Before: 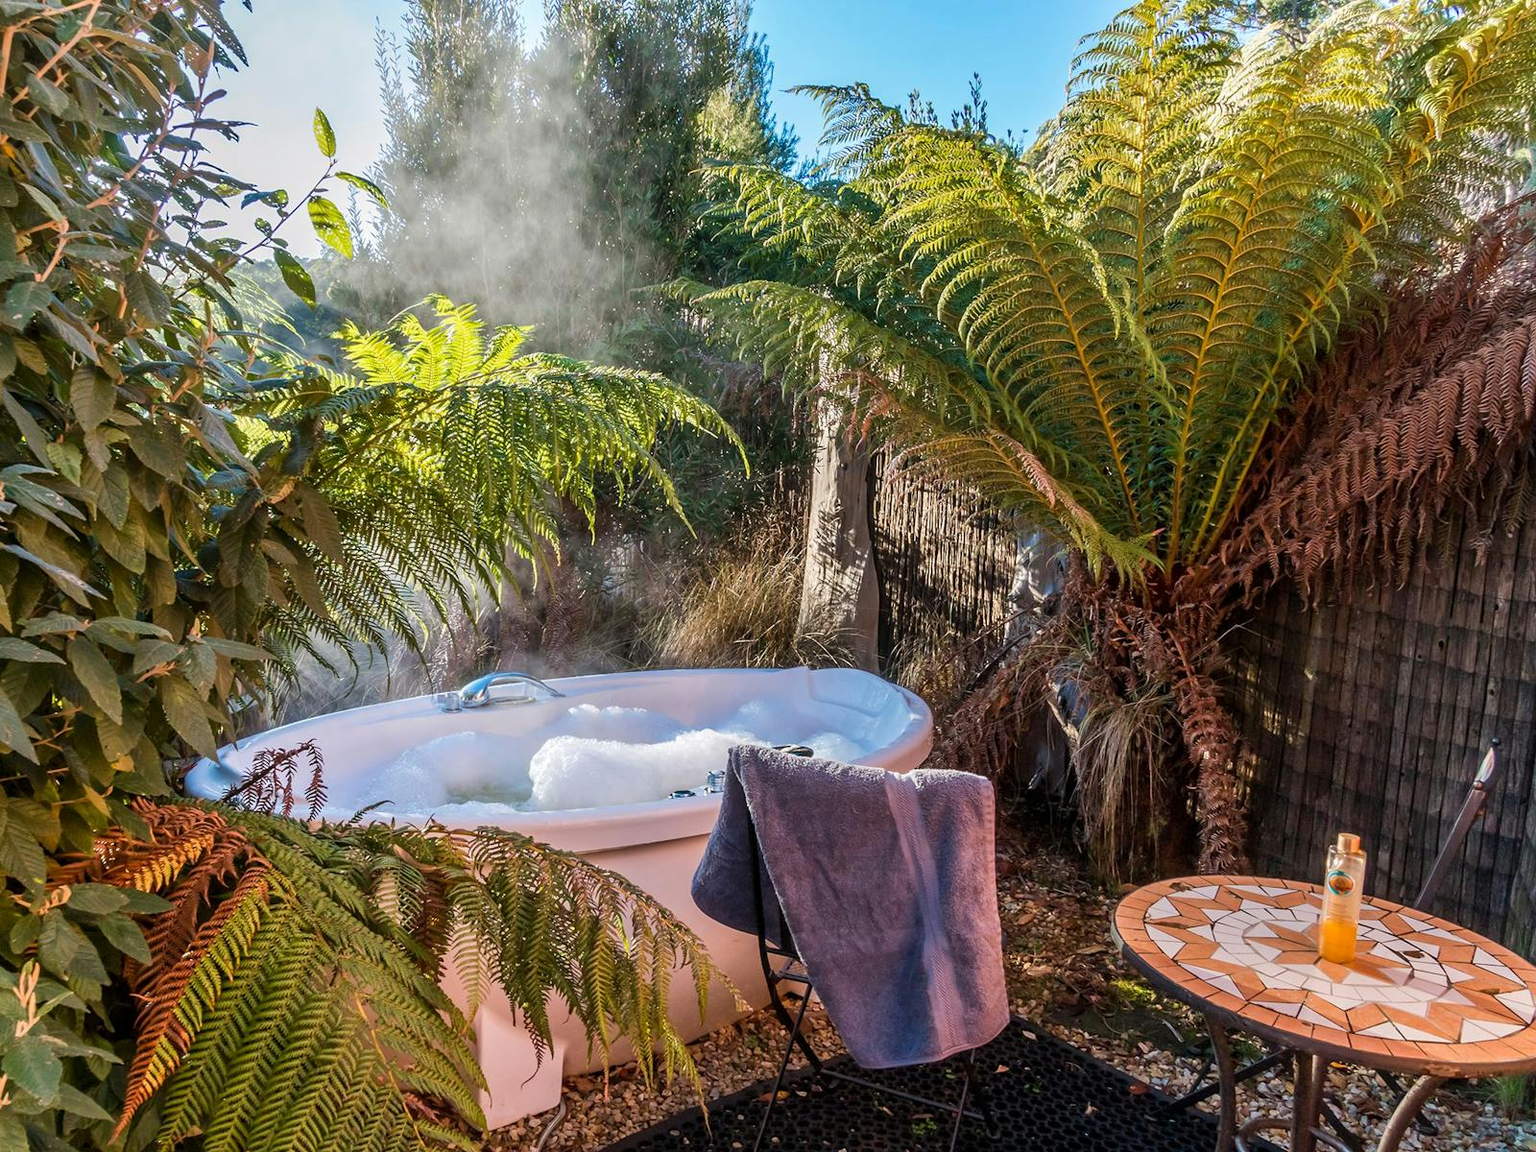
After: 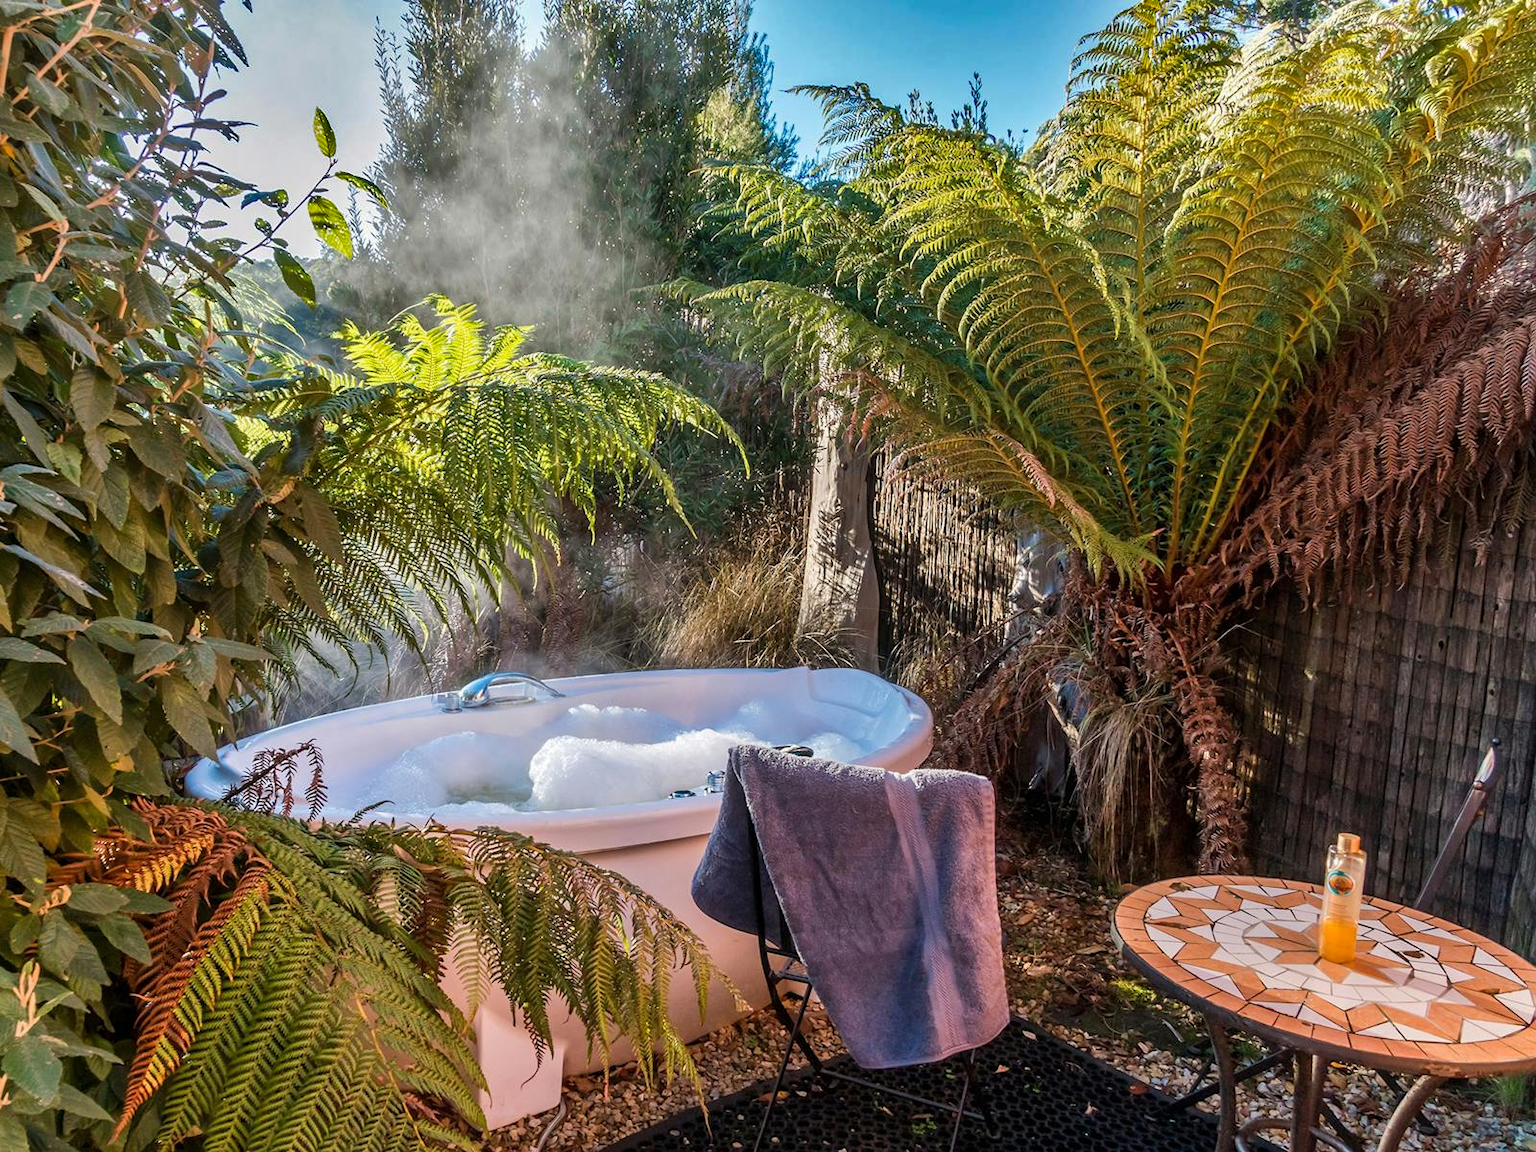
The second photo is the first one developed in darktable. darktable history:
shadows and highlights: shadows 20.85, highlights -81.65, soften with gaussian
